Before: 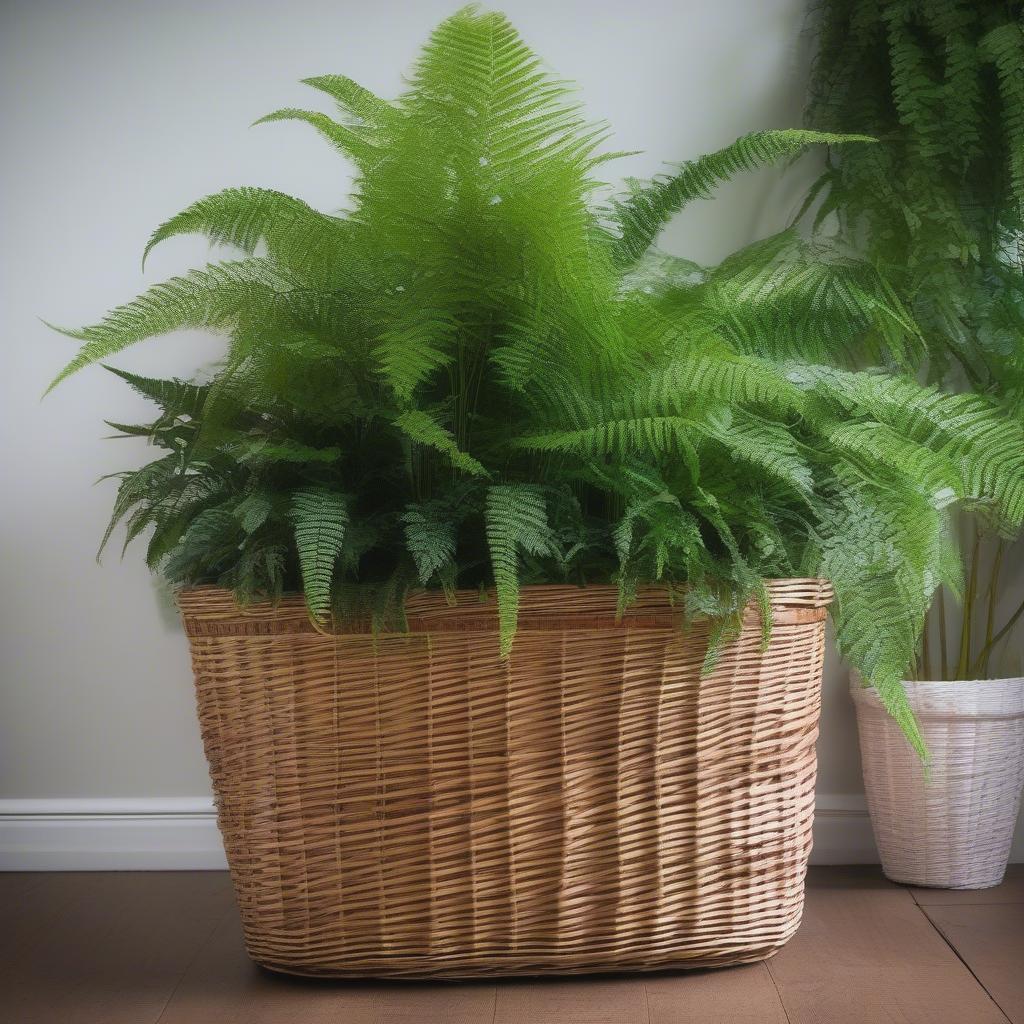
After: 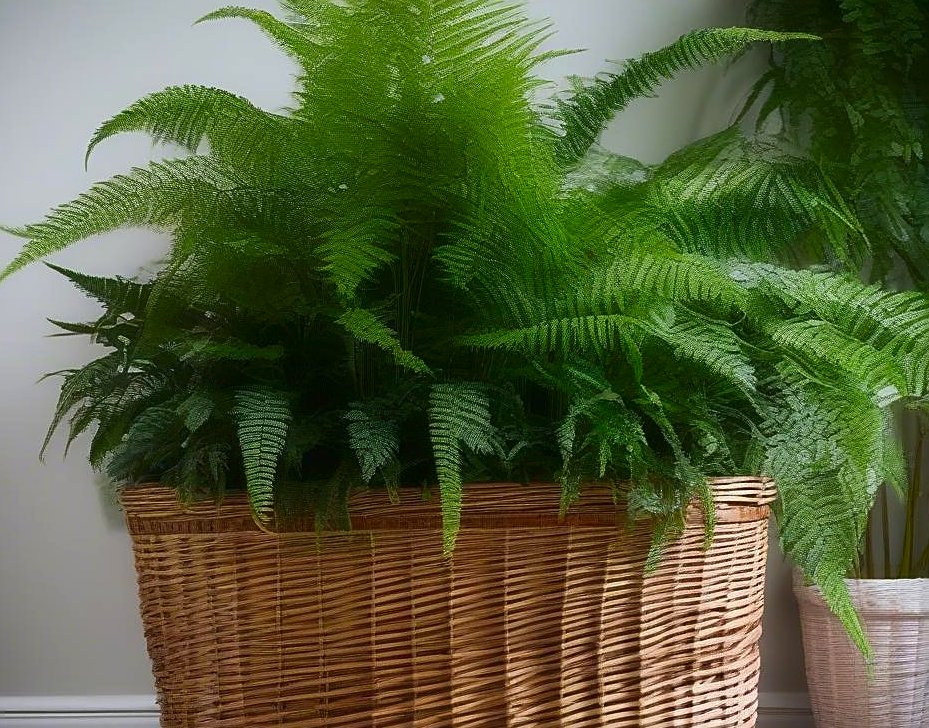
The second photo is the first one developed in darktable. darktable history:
crop: left 5.578%, top 10.017%, right 3.633%, bottom 18.867%
sharpen: on, module defaults
contrast brightness saturation: contrast 0.117, brightness -0.117, saturation 0.201
